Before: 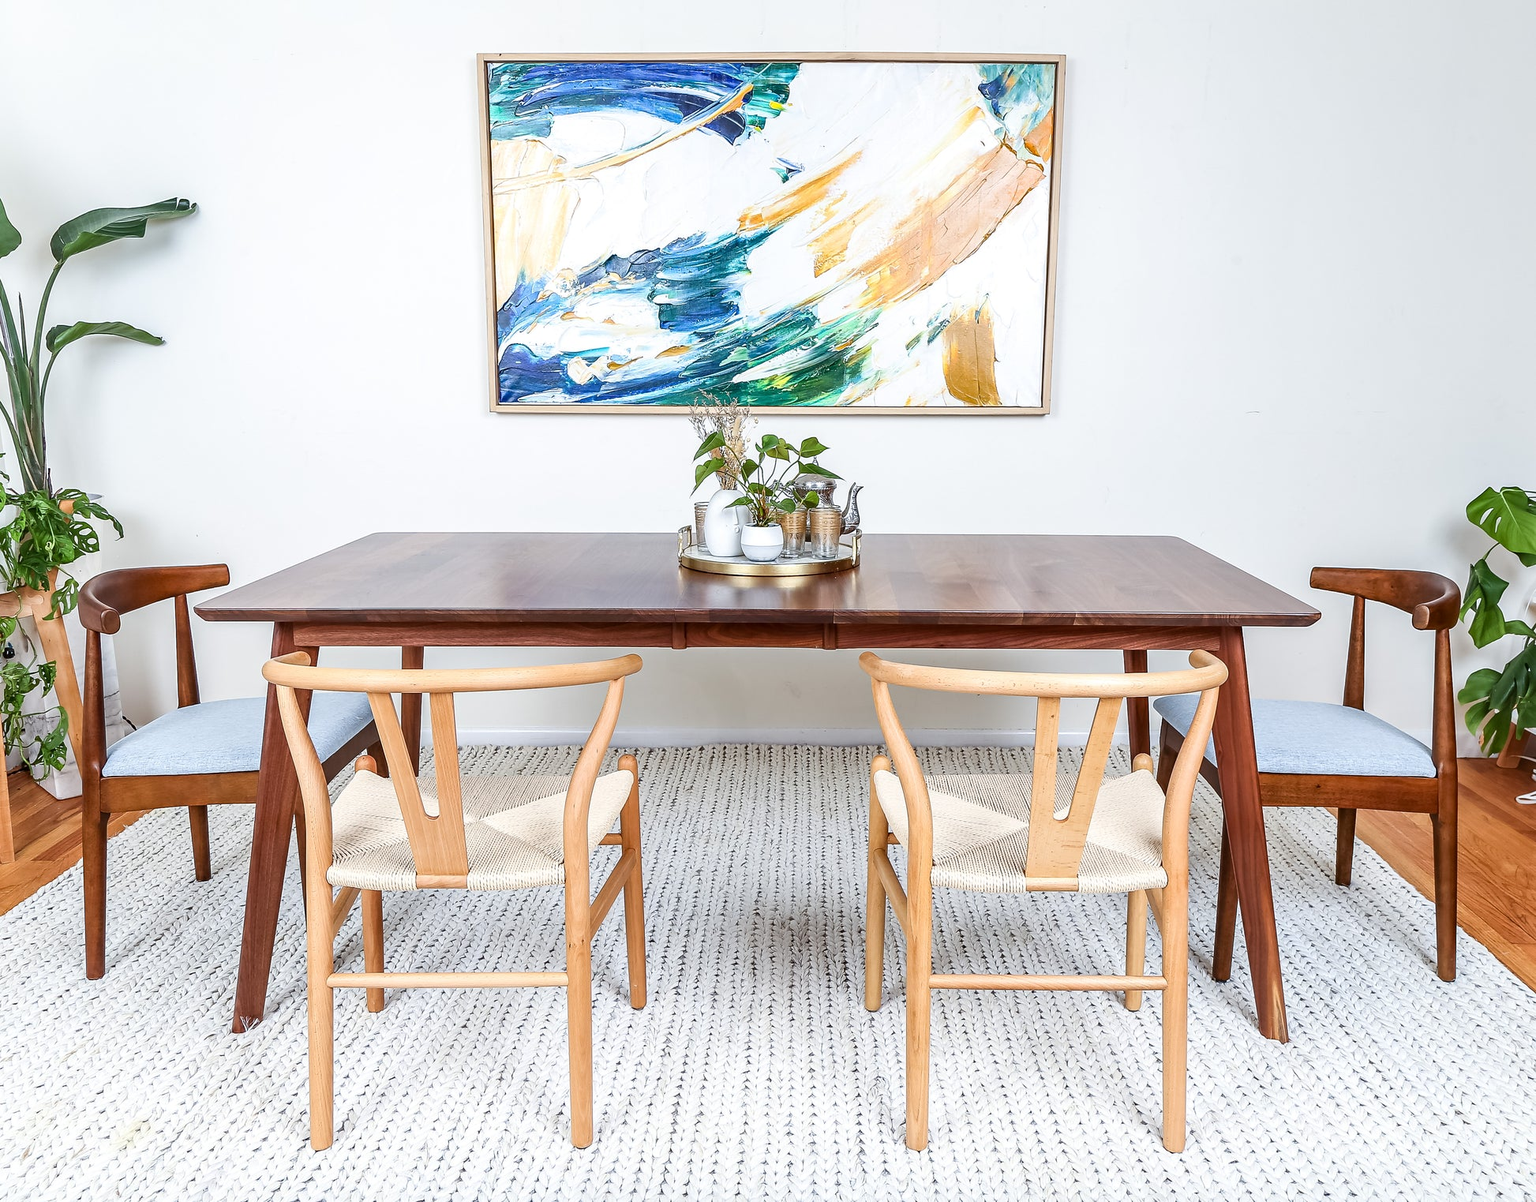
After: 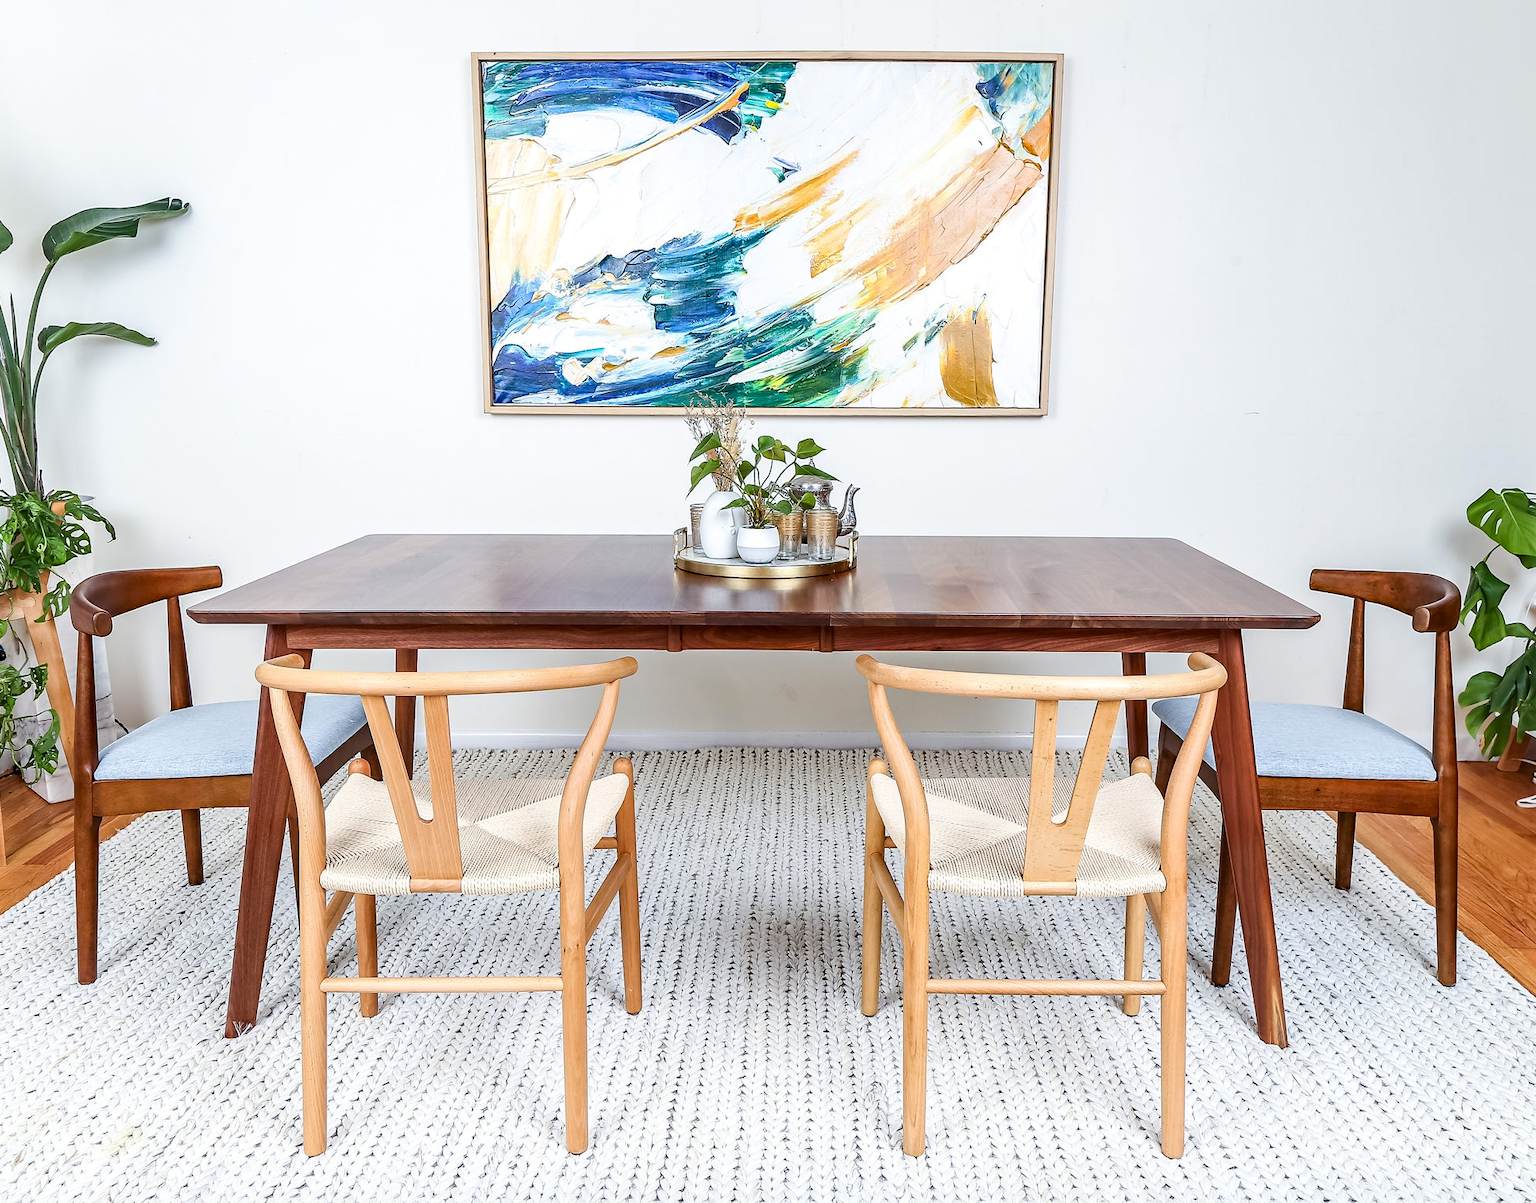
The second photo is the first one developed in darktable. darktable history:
haze removal: compatibility mode true, adaptive false
white balance: emerald 1
crop and rotate: left 0.614%, top 0.179%, bottom 0.309%
